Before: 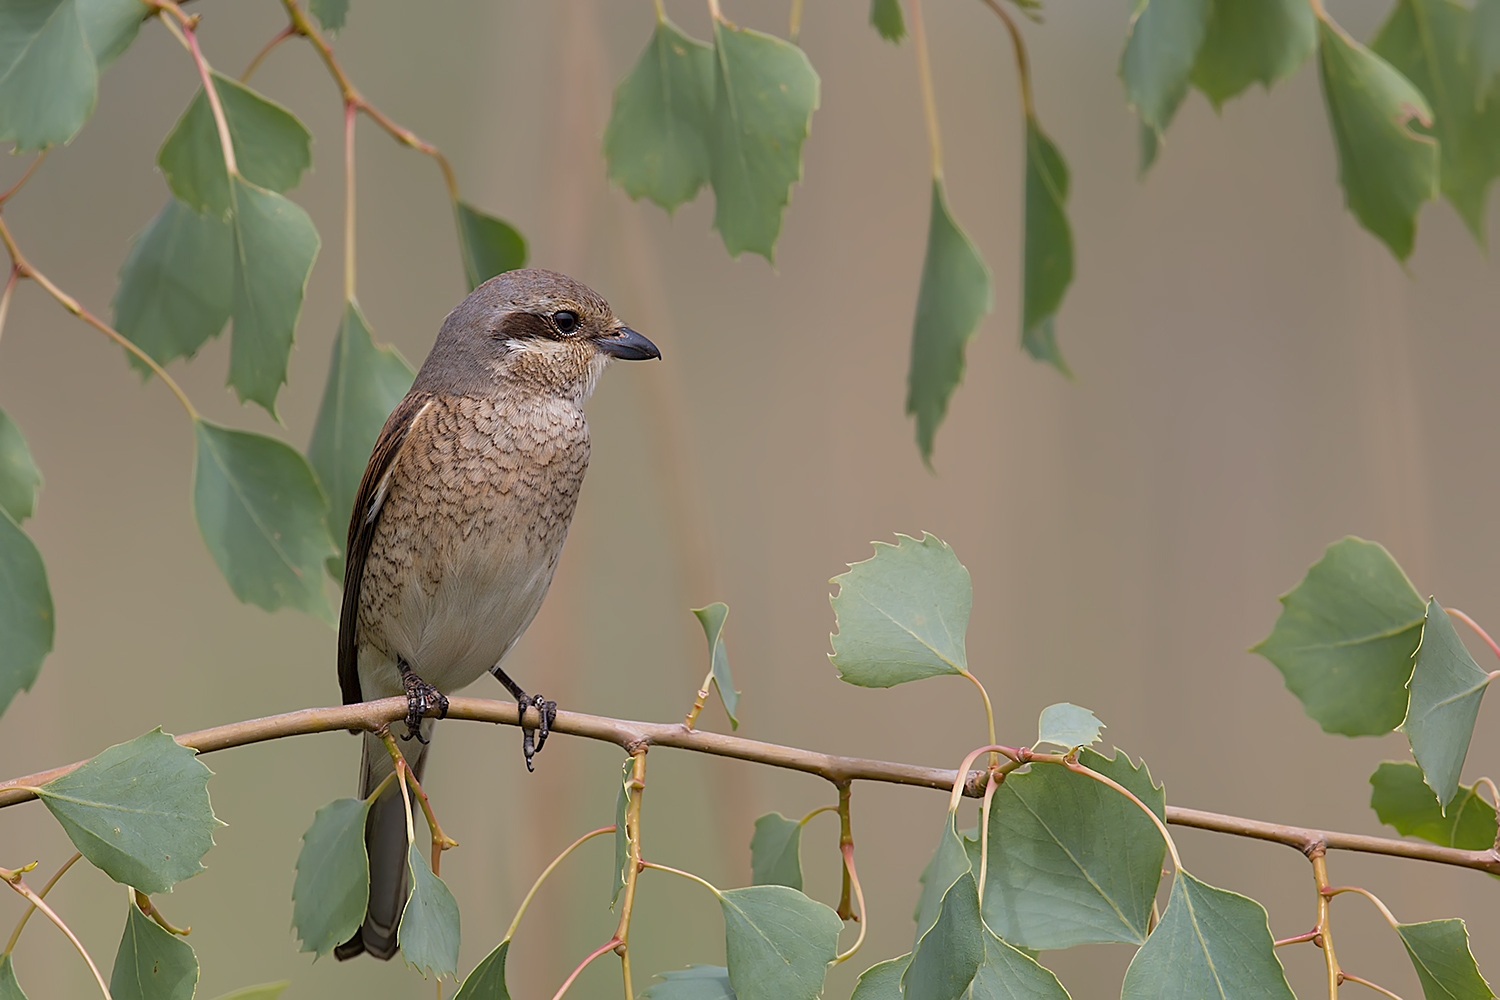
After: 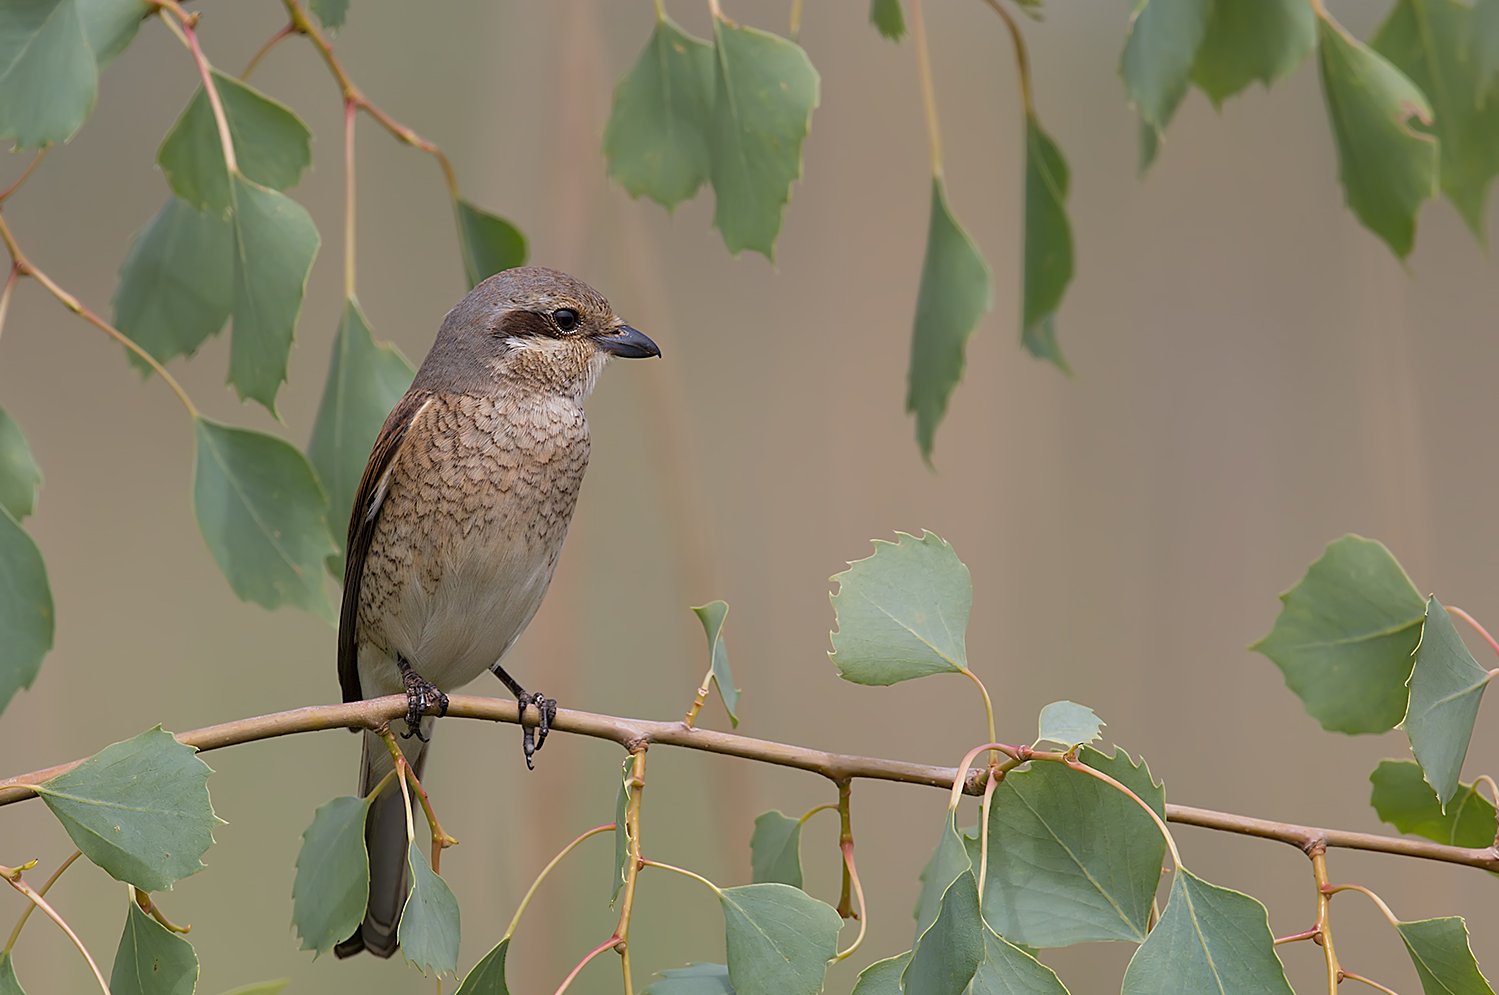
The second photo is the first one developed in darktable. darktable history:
crop: top 0.249%, bottom 0.199%
